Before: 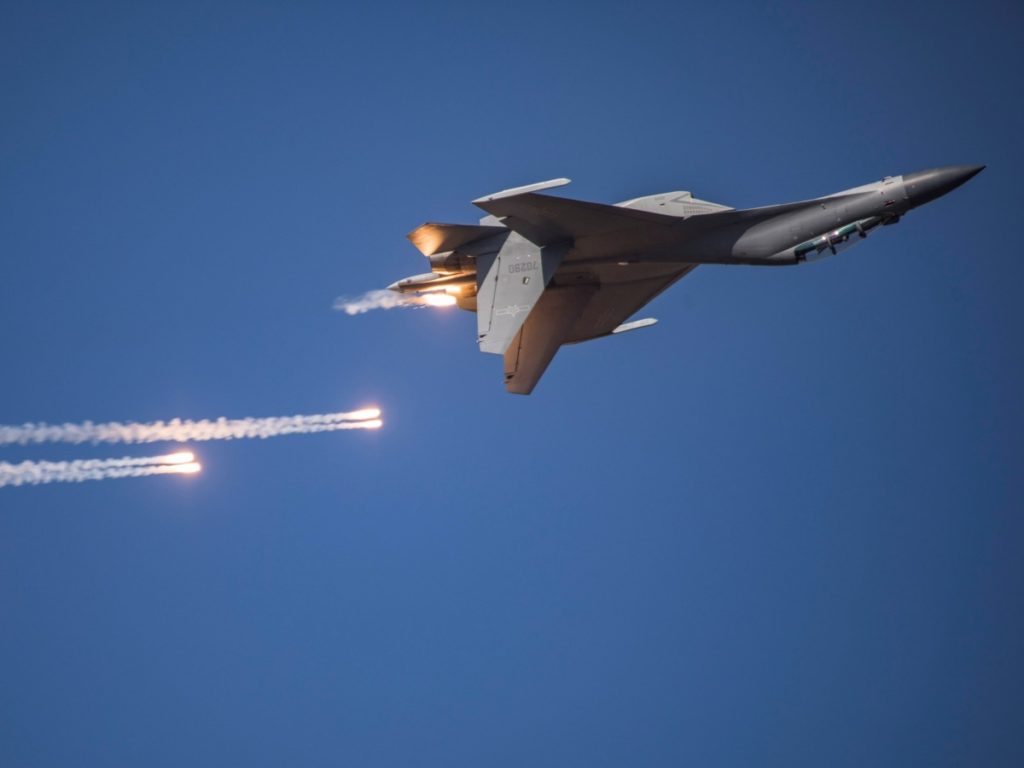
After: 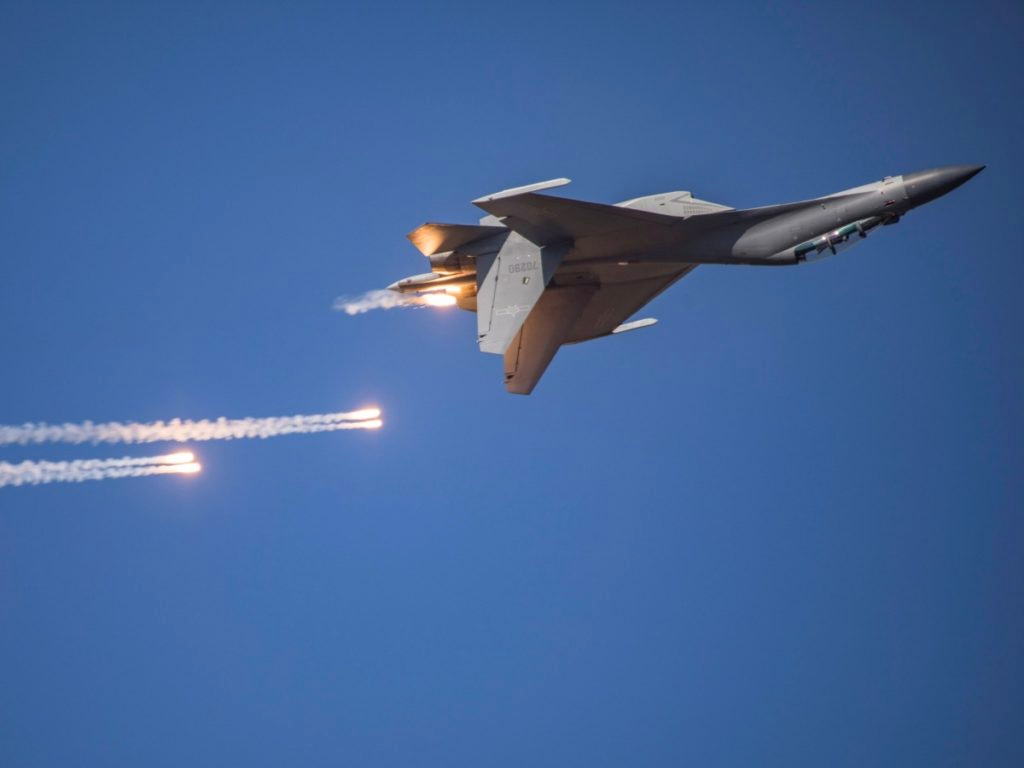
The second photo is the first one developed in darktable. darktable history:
levels: black 0.024%, levels [0, 0.478, 1]
